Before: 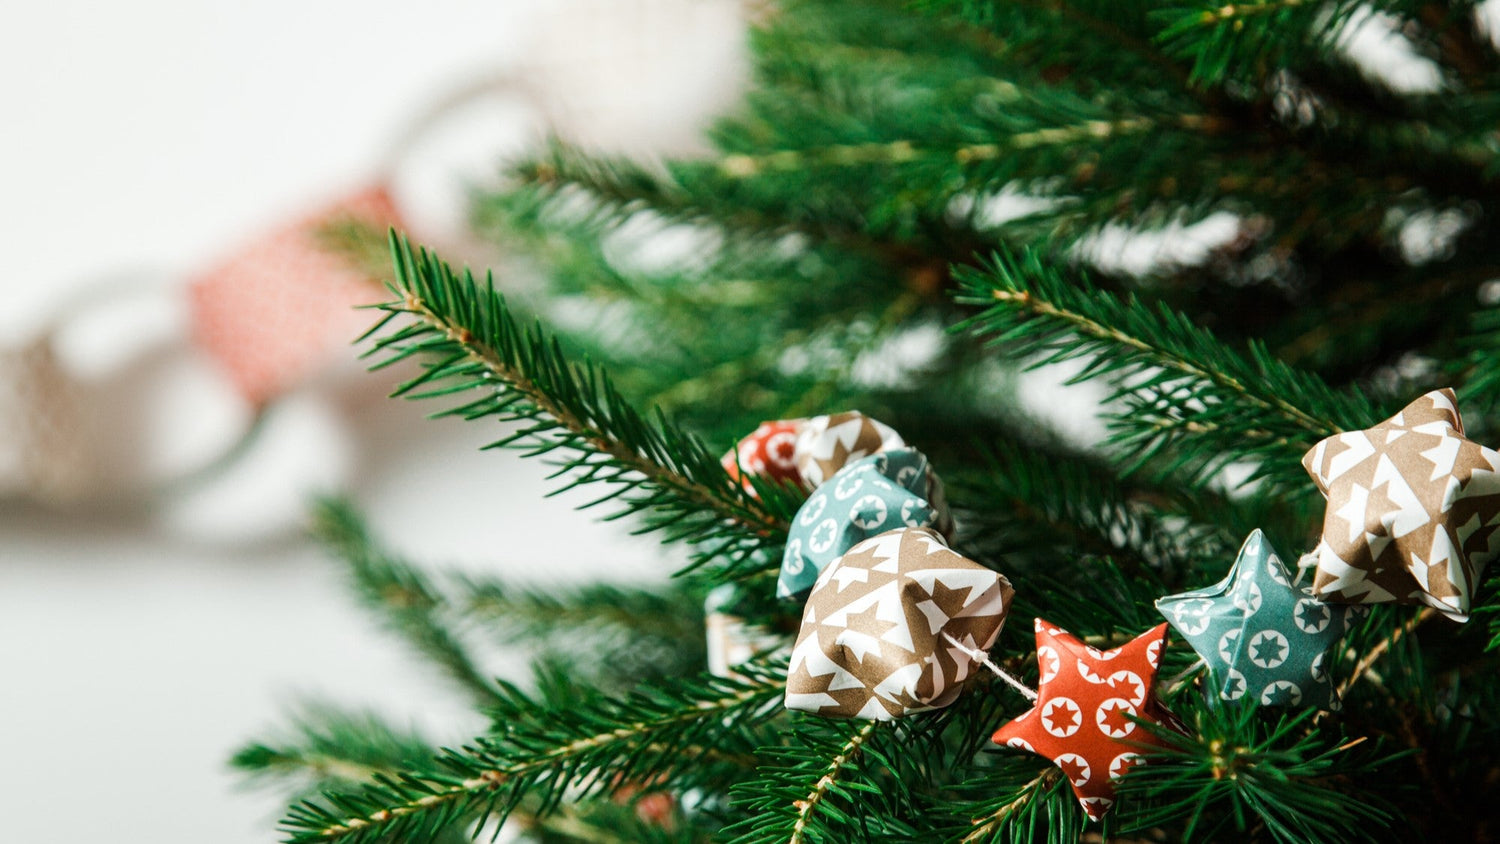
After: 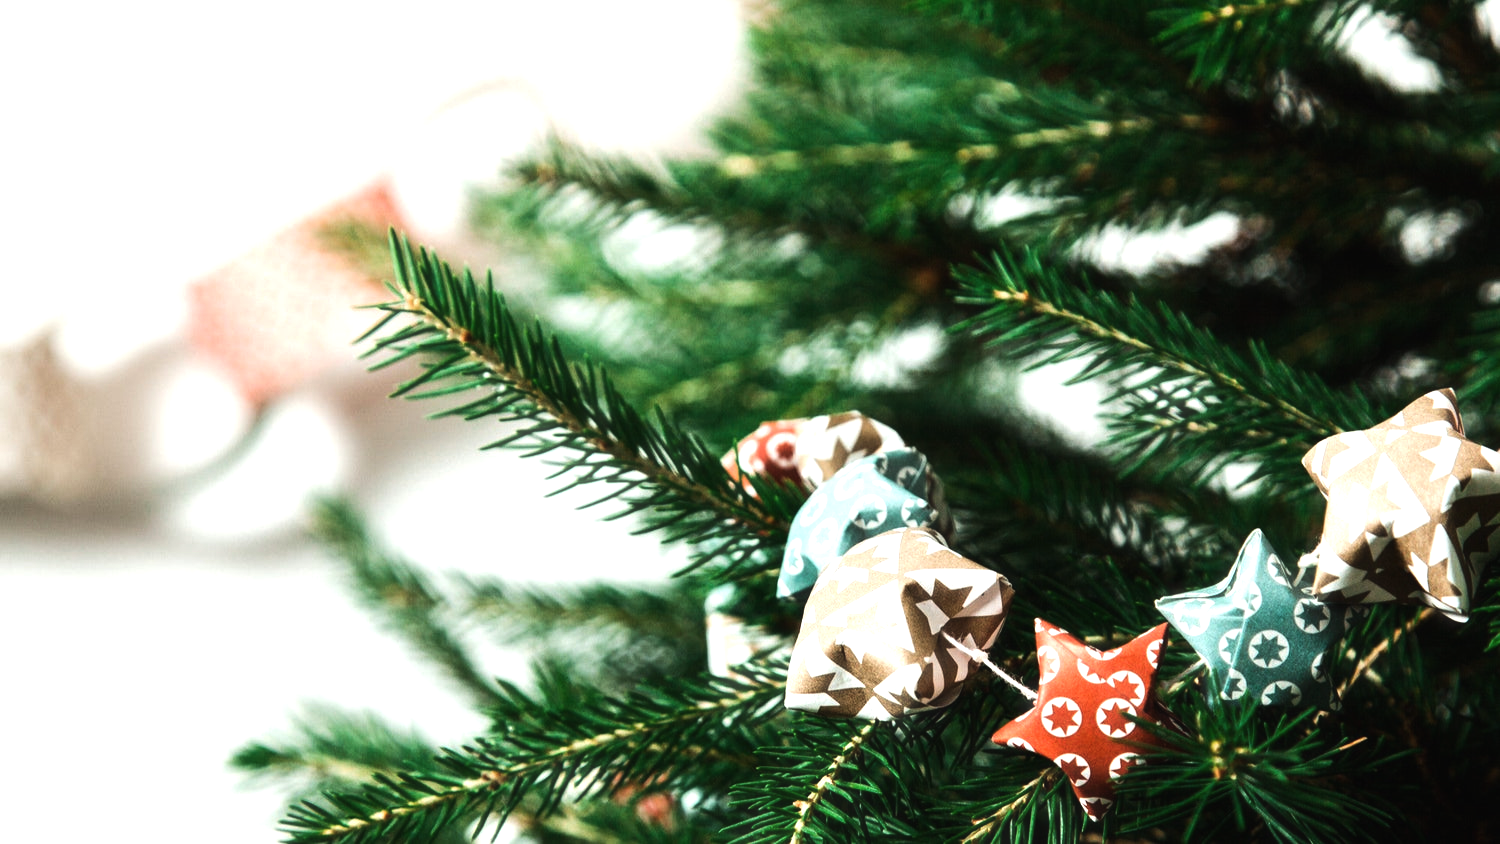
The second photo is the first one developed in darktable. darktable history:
haze removal: strength -0.1, adaptive false
tone equalizer: -8 EV -0.75 EV, -7 EV -0.7 EV, -6 EV -0.6 EV, -5 EV -0.4 EV, -3 EV 0.4 EV, -2 EV 0.6 EV, -1 EV 0.7 EV, +0 EV 0.75 EV, edges refinement/feathering 500, mask exposure compensation -1.57 EV, preserve details no
exposure: black level correction -0.003, exposure 0.04 EV, compensate highlight preservation false
